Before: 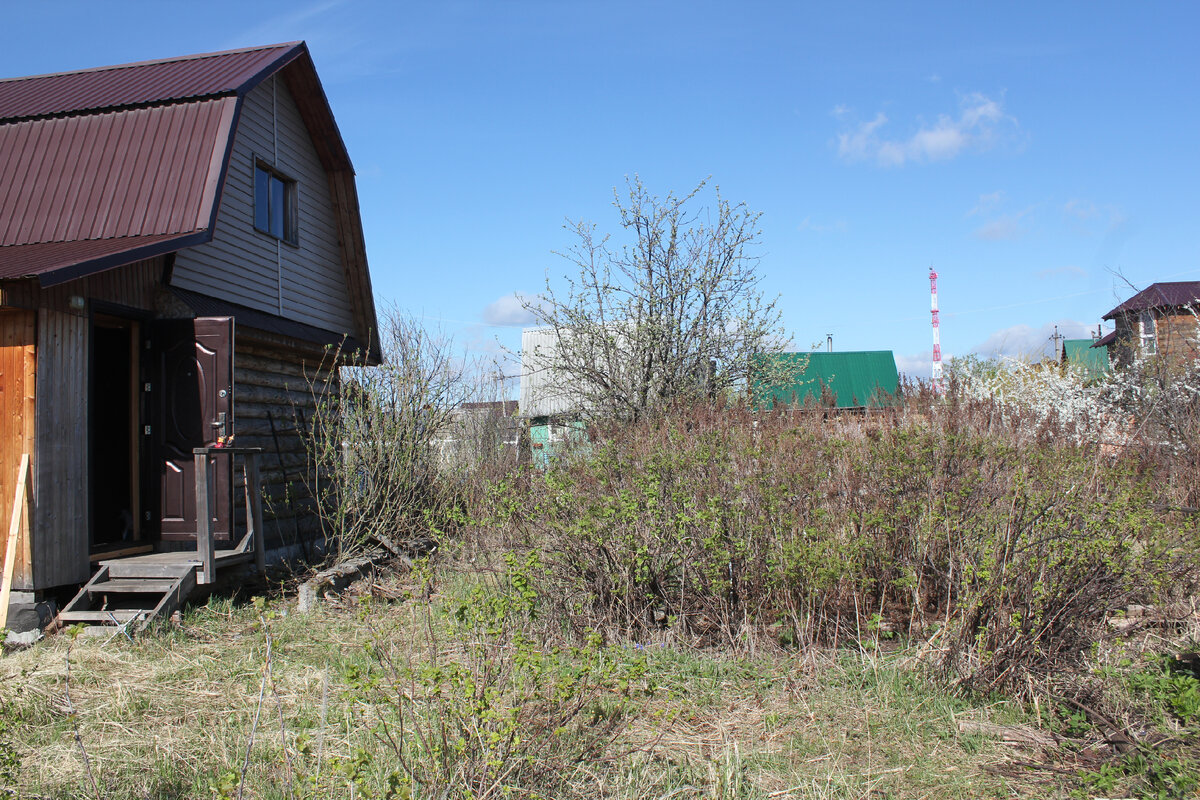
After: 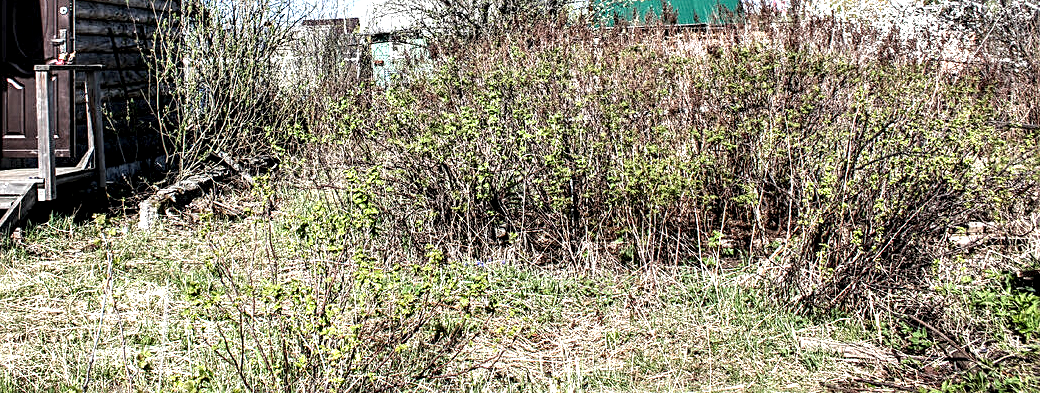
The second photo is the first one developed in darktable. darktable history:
sharpen: on, module defaults
exposure: black level correction -0.002, exposure 0.712 EV, compensate highlight preservation false
crop and rotate: left 13.26%, top 47.958%, bottom 2.868%
local contrast: shadows 191%, detail 223%
